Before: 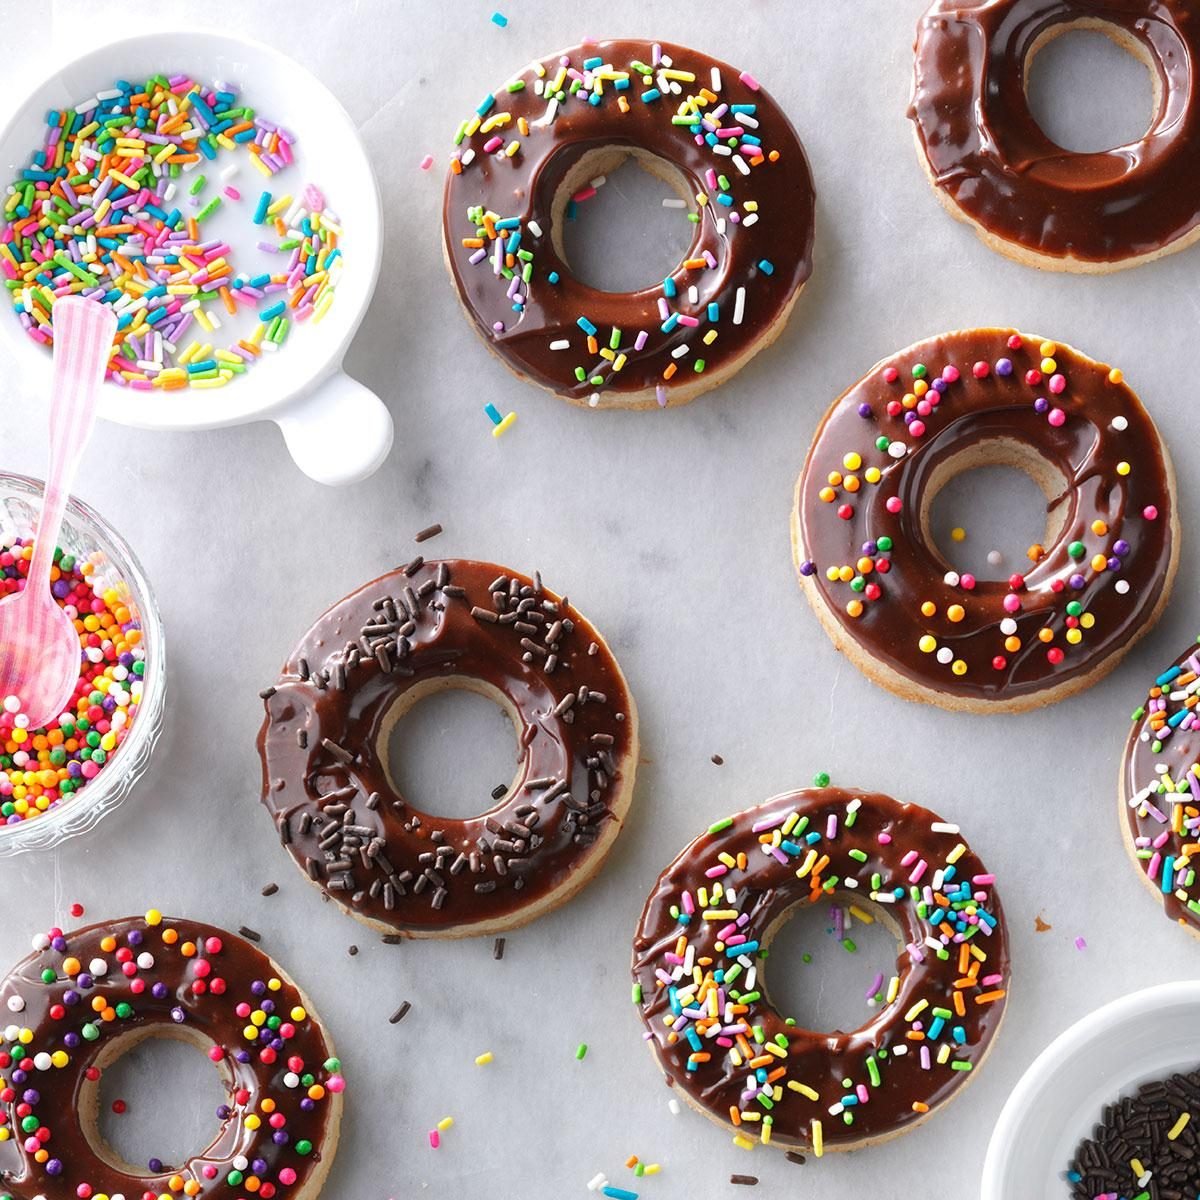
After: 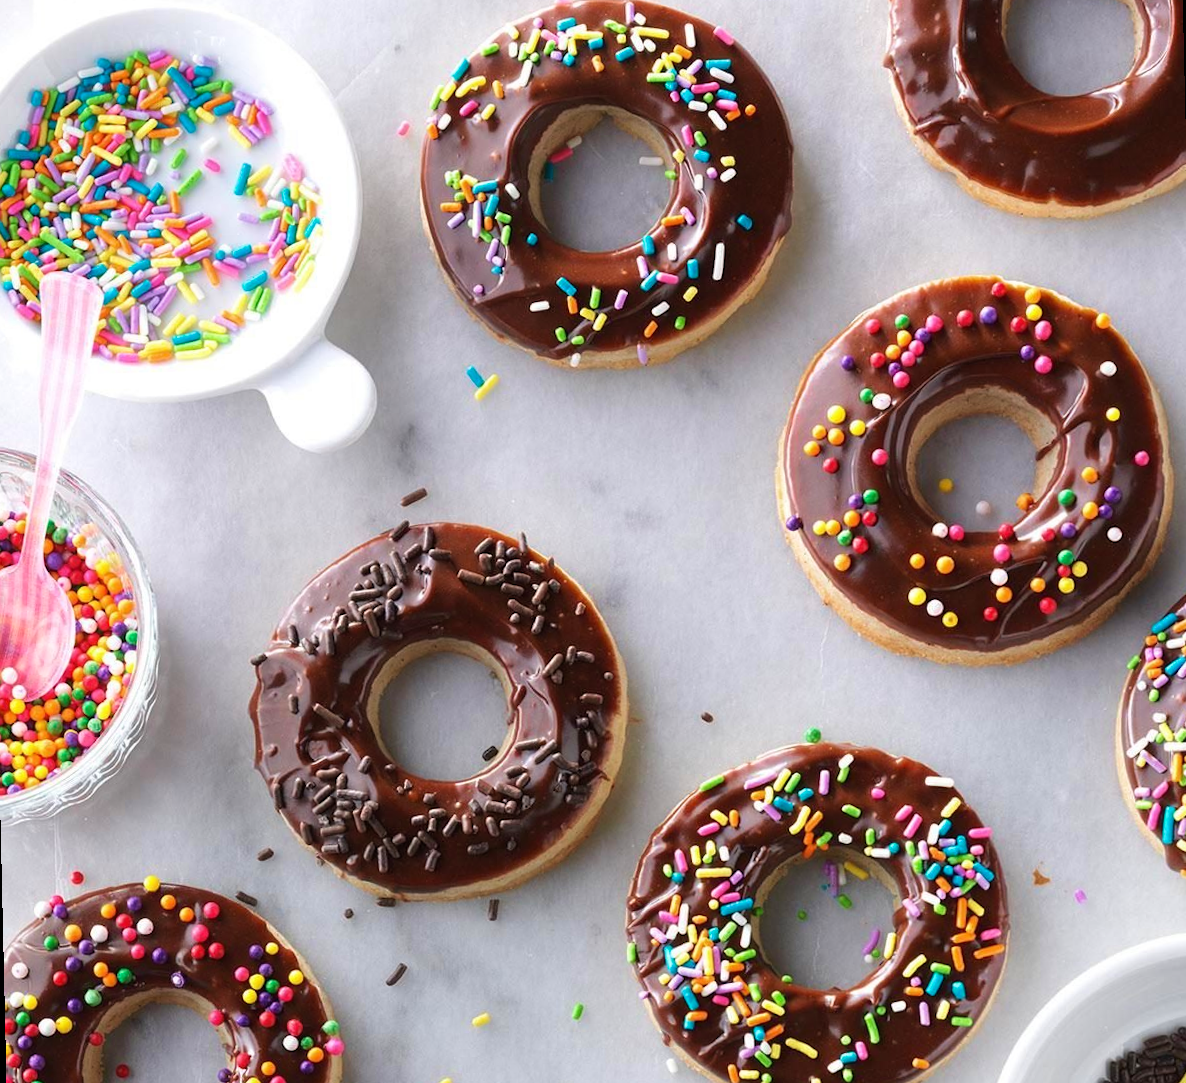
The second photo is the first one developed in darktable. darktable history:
velvia: on, module defaults
crop: top 0.448%, right 0.264%, bottom 5.045%
rotate and perspective: rotation -1.32°, lens shift (horizontal) -0.031, crop left 0.015, crop right 0.985, crop top 0.047, crop bottom 0.982
